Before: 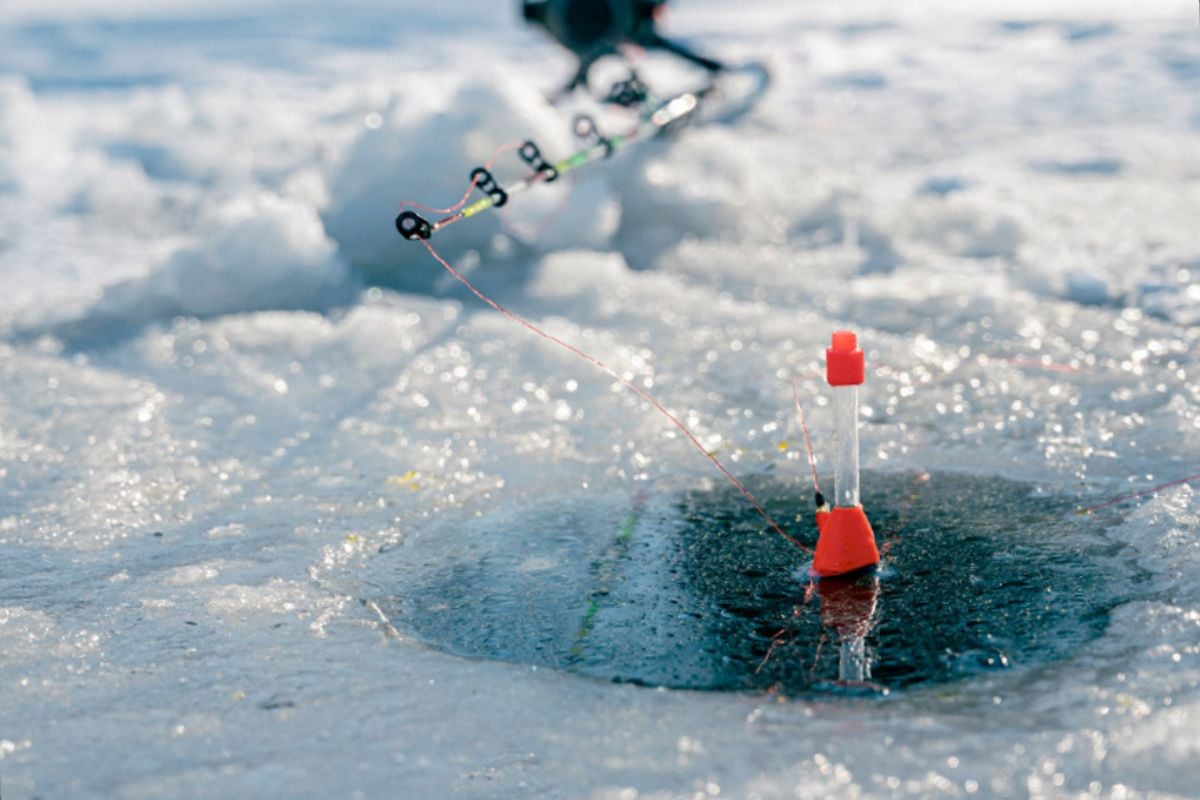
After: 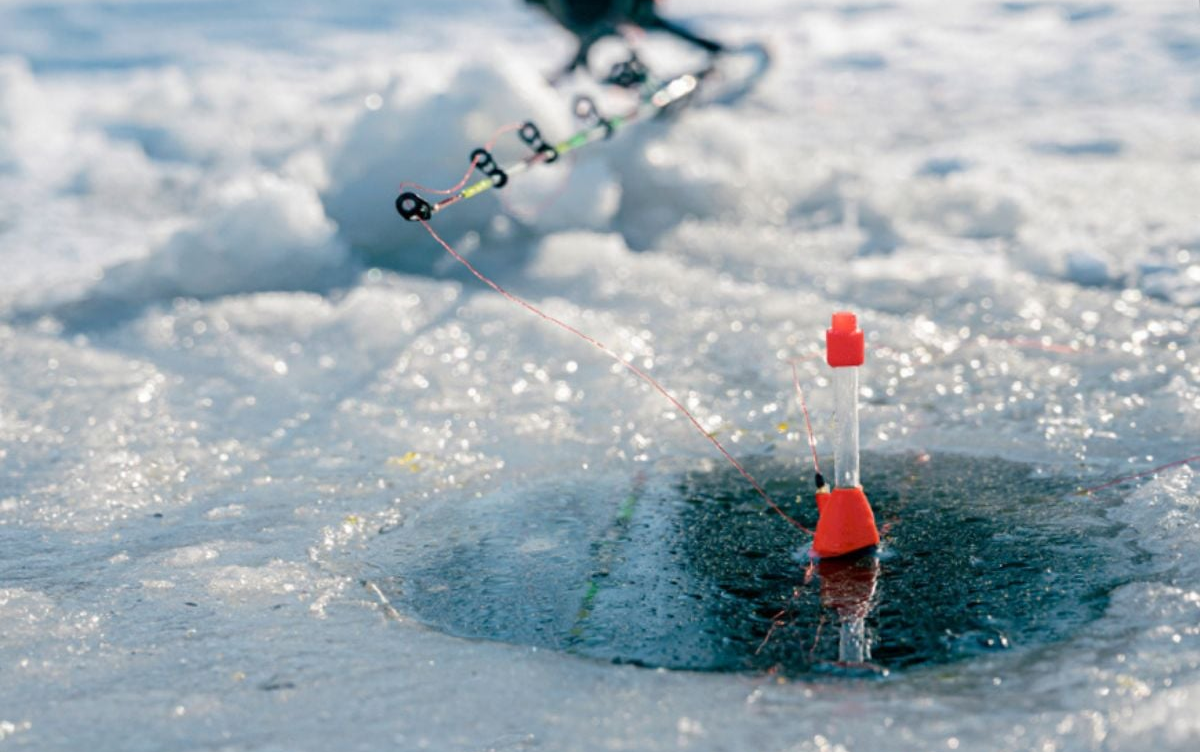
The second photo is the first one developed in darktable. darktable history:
crop and rotate: top 2.614%, bottom 3.283%
